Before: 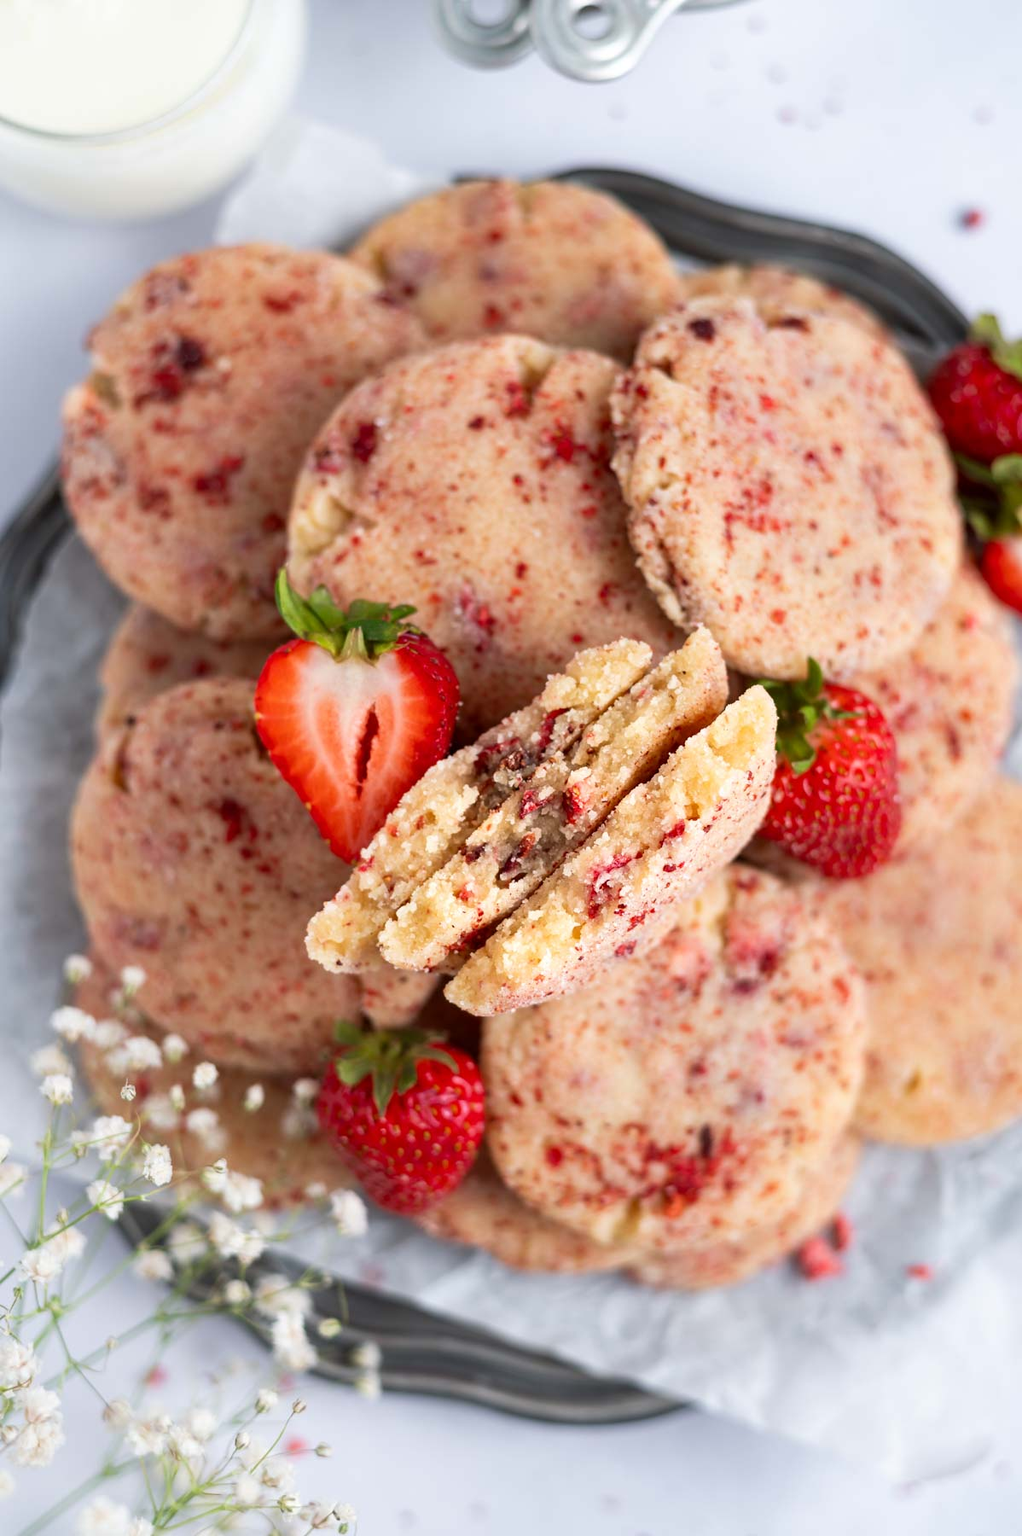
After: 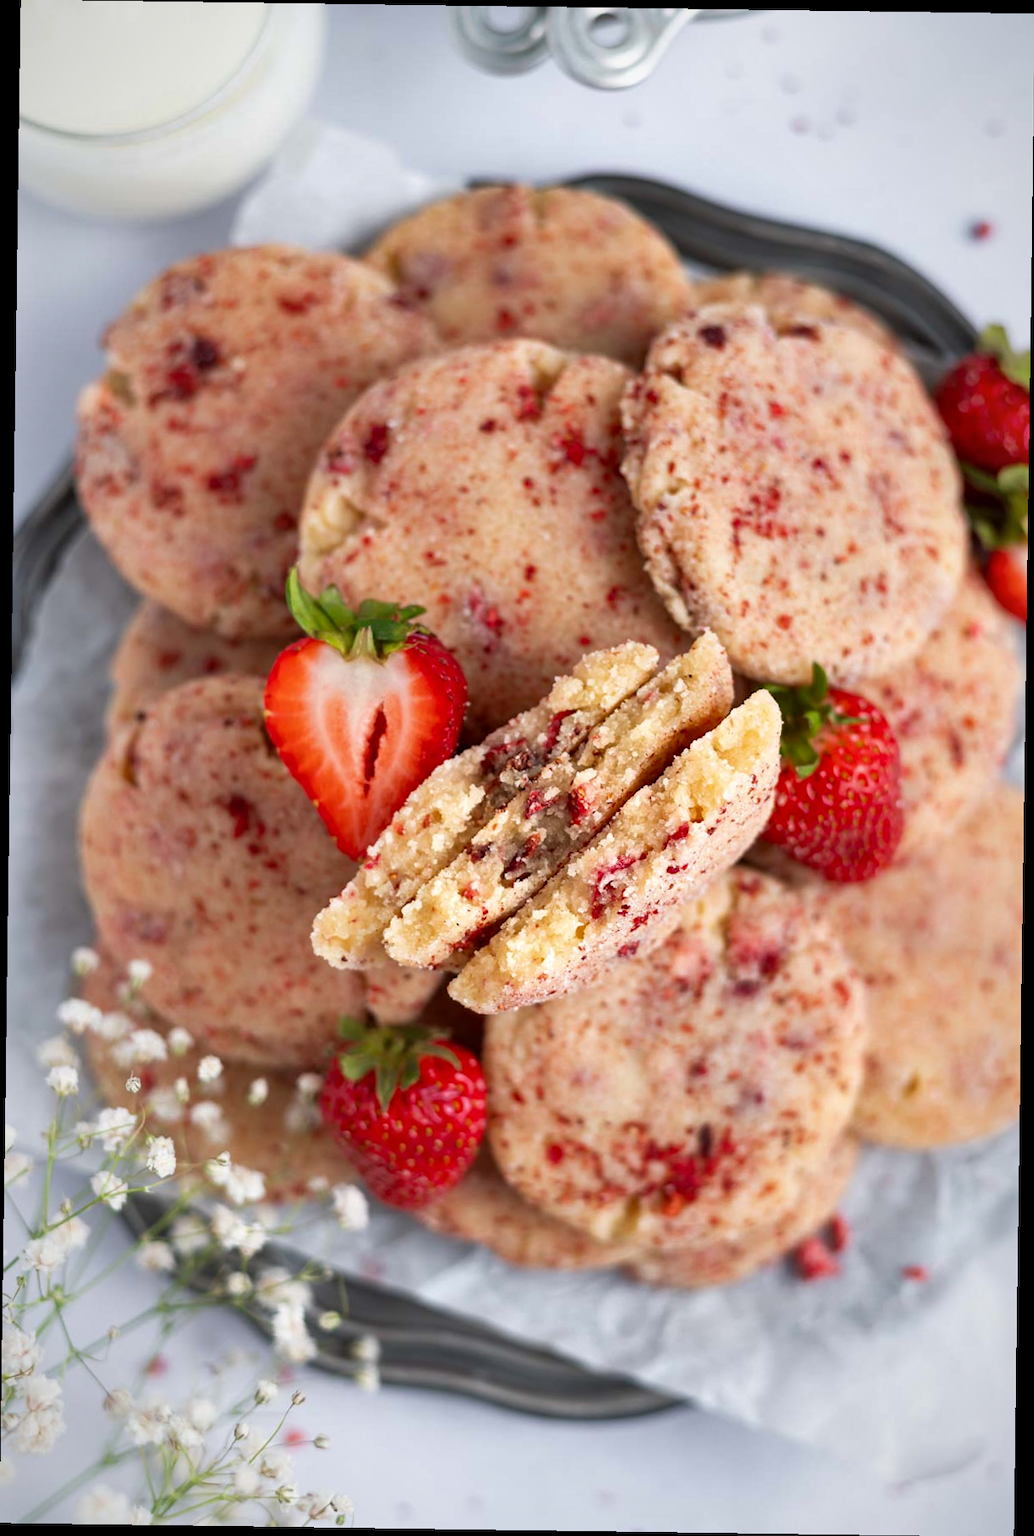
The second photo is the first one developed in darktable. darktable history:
vignetting: fall-off start 80.87%, fall-off radius 61.59%, brightness -0.384, saturation 0.007, center (0, 0.007), automatic ratio true, width/height ratio 1.418
tone equalizer: -8 EV -1.84 EV, -7 EV -1.16 EV, -6 EV -1.62 EV, smoothing diameter 25%, edges refinement/feathering 10, preserve details guided filter
rotate and perspective: rotation 0.8°, automatic cropping off
shadows and highlights: soften with gaussian
